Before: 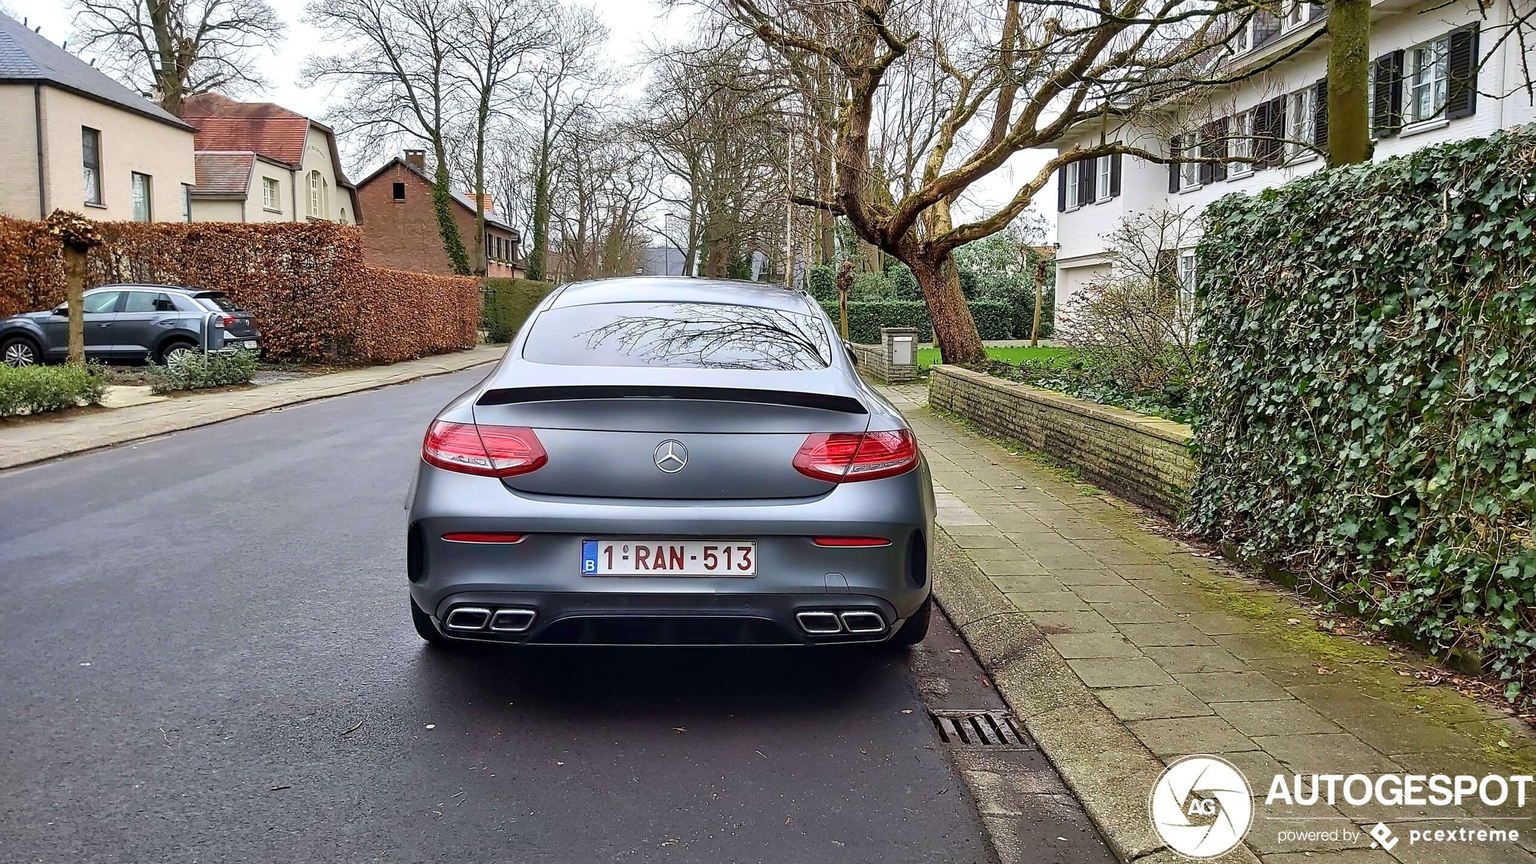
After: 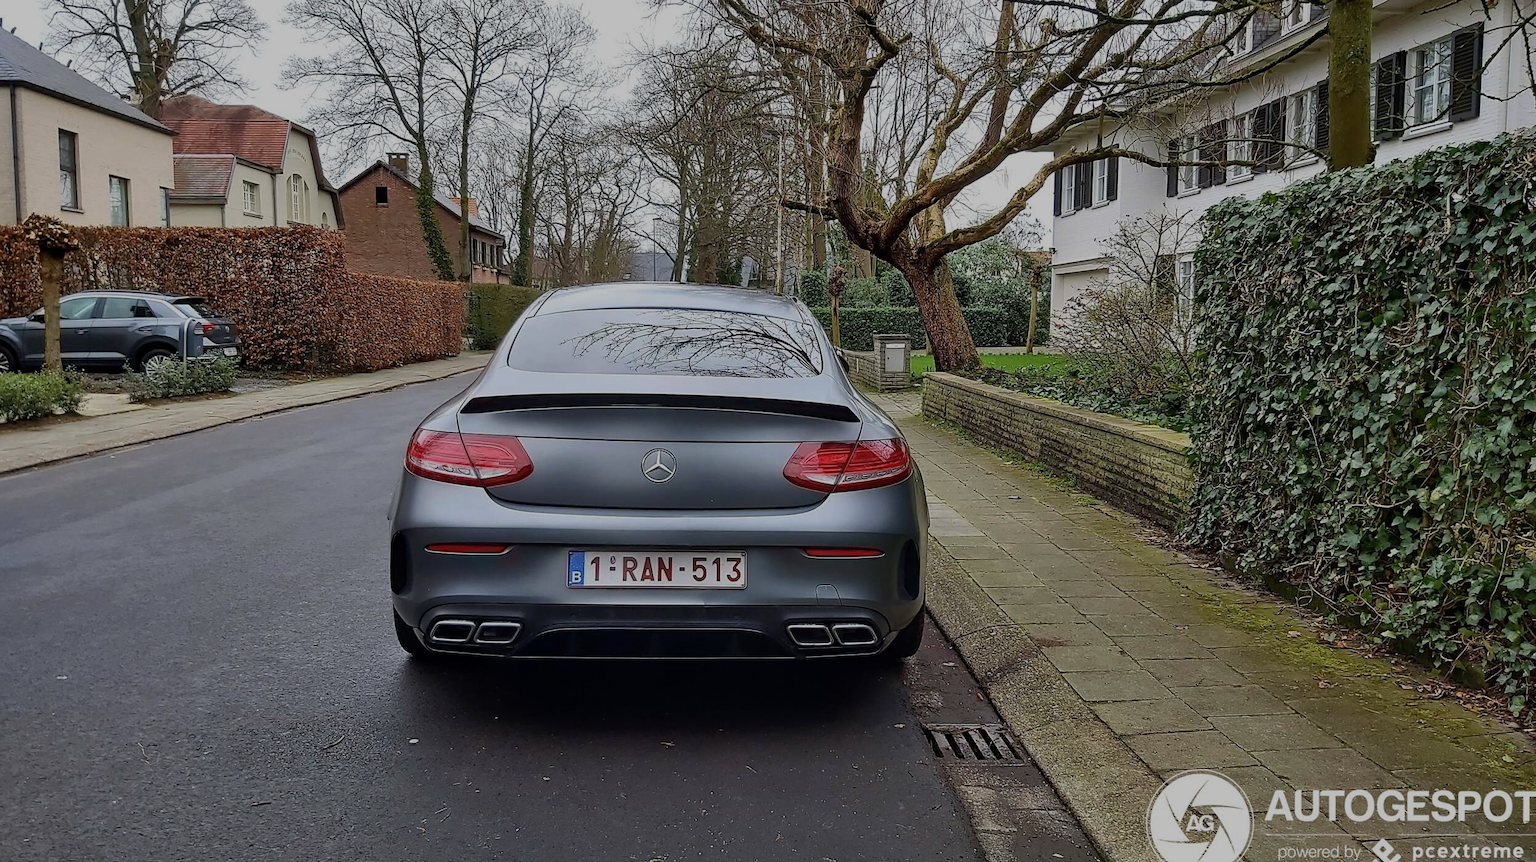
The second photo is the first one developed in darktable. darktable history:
contrast brightness saturation: saturation -0.068
crop: left 1.633%, right 0.272%, bottom 2.094%
exposure: exposure -0.963 EV, compensate highlight preservation false
